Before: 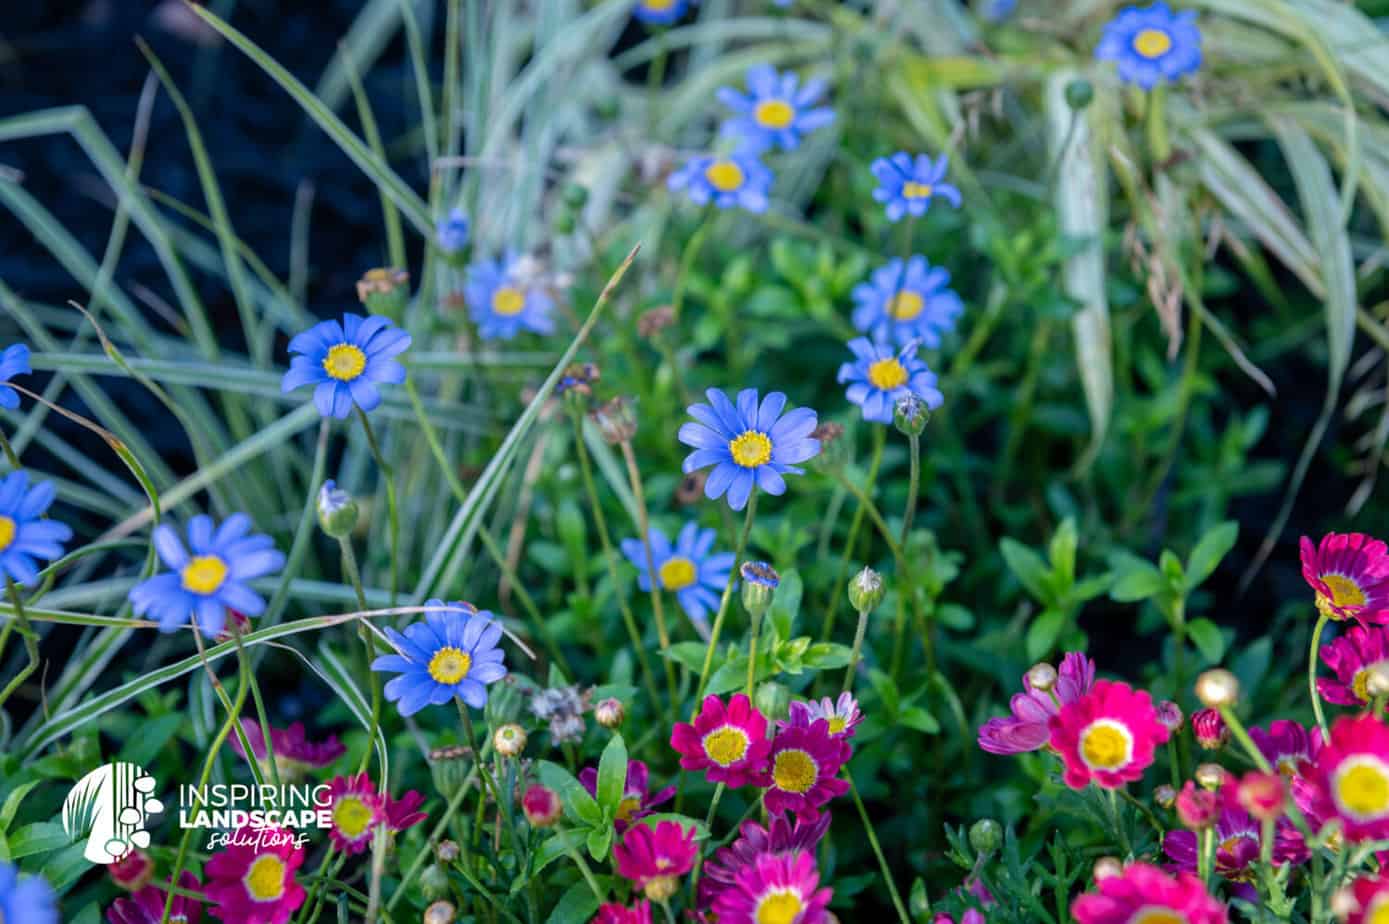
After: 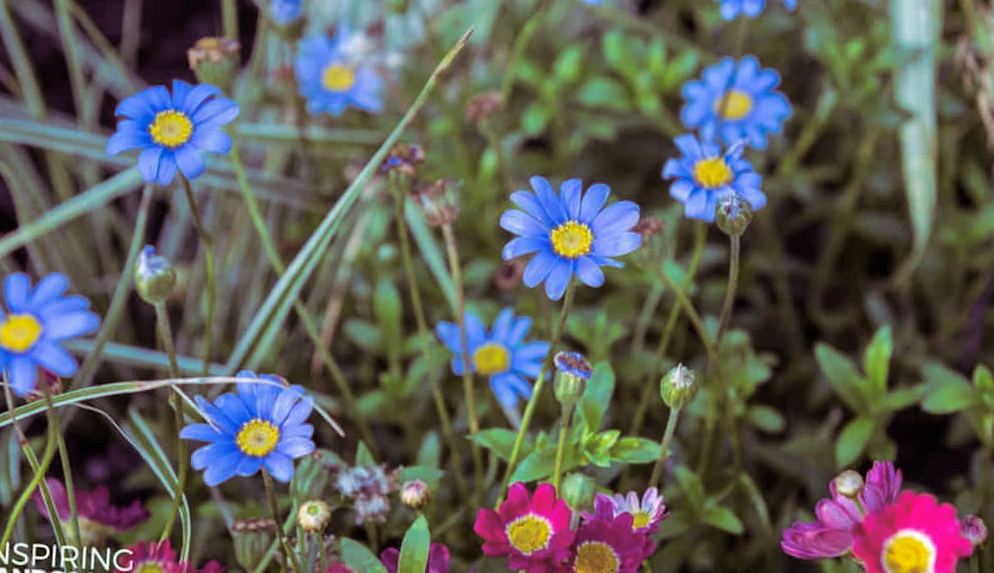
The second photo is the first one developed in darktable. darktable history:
crop and rotate: angle -3.37°, left 9.79%, top 20.73%, right 12.42%, bottom 11.82%
color correction: highlights a* -2.68, highlights b* 2.57
split-toning: highlights › hue 298.8°, highlights › saturation 0.73, compress 41.76%
